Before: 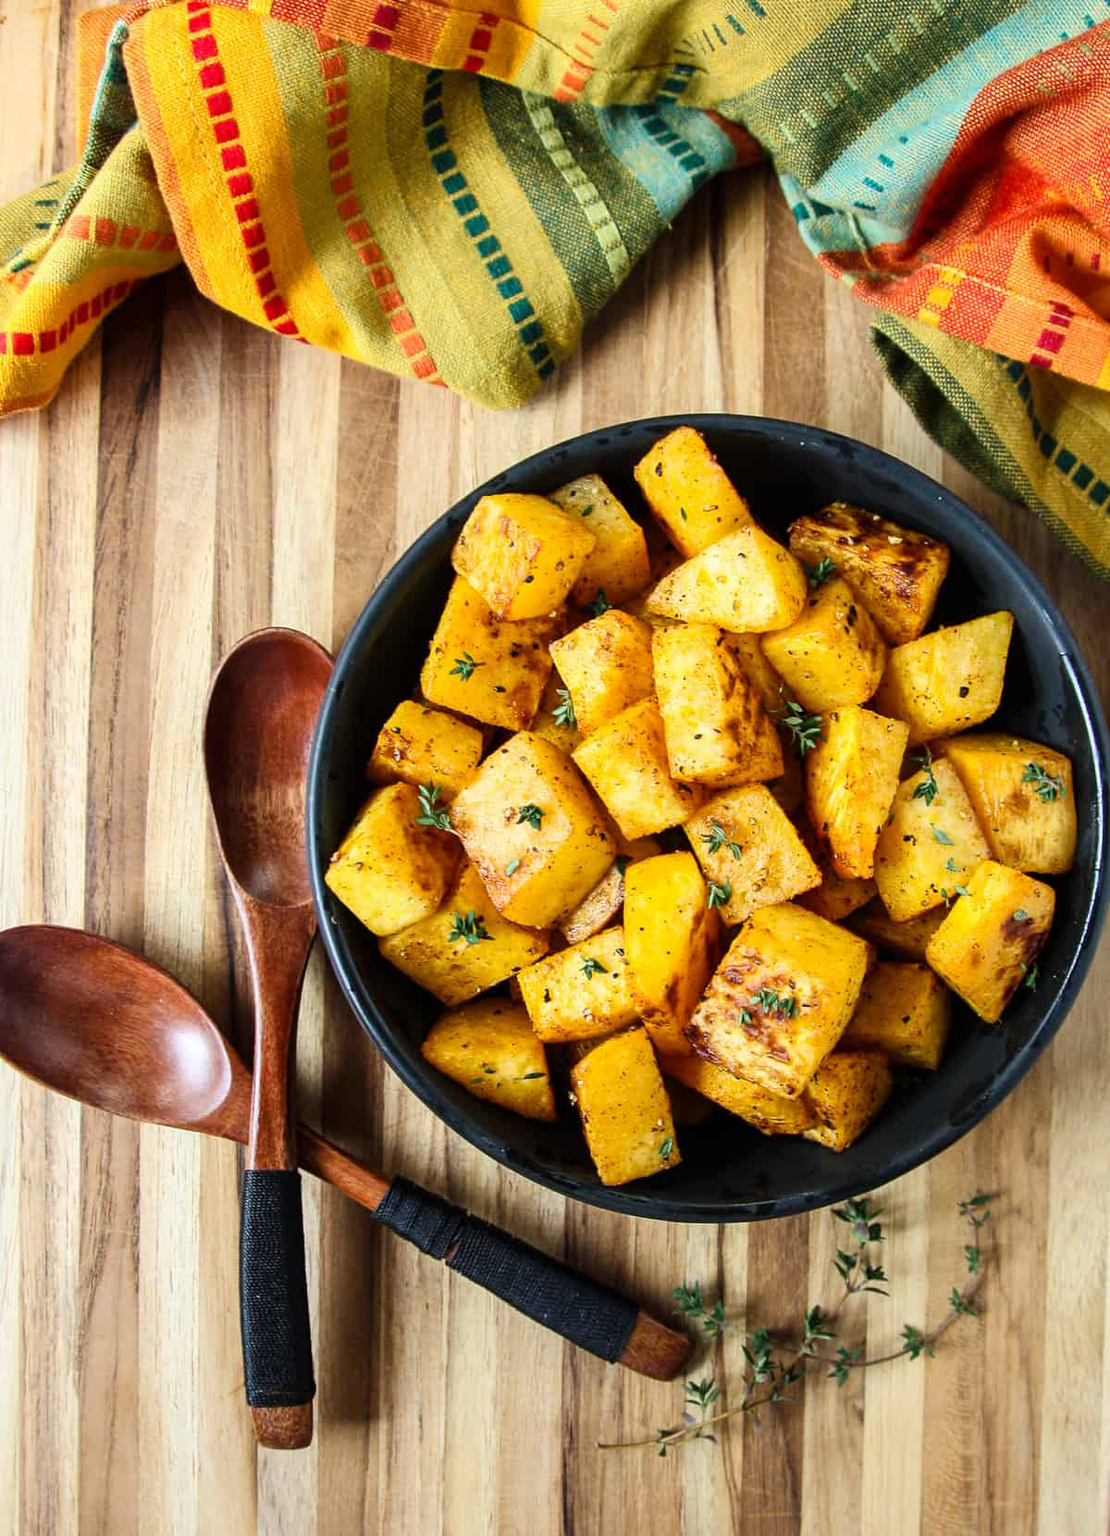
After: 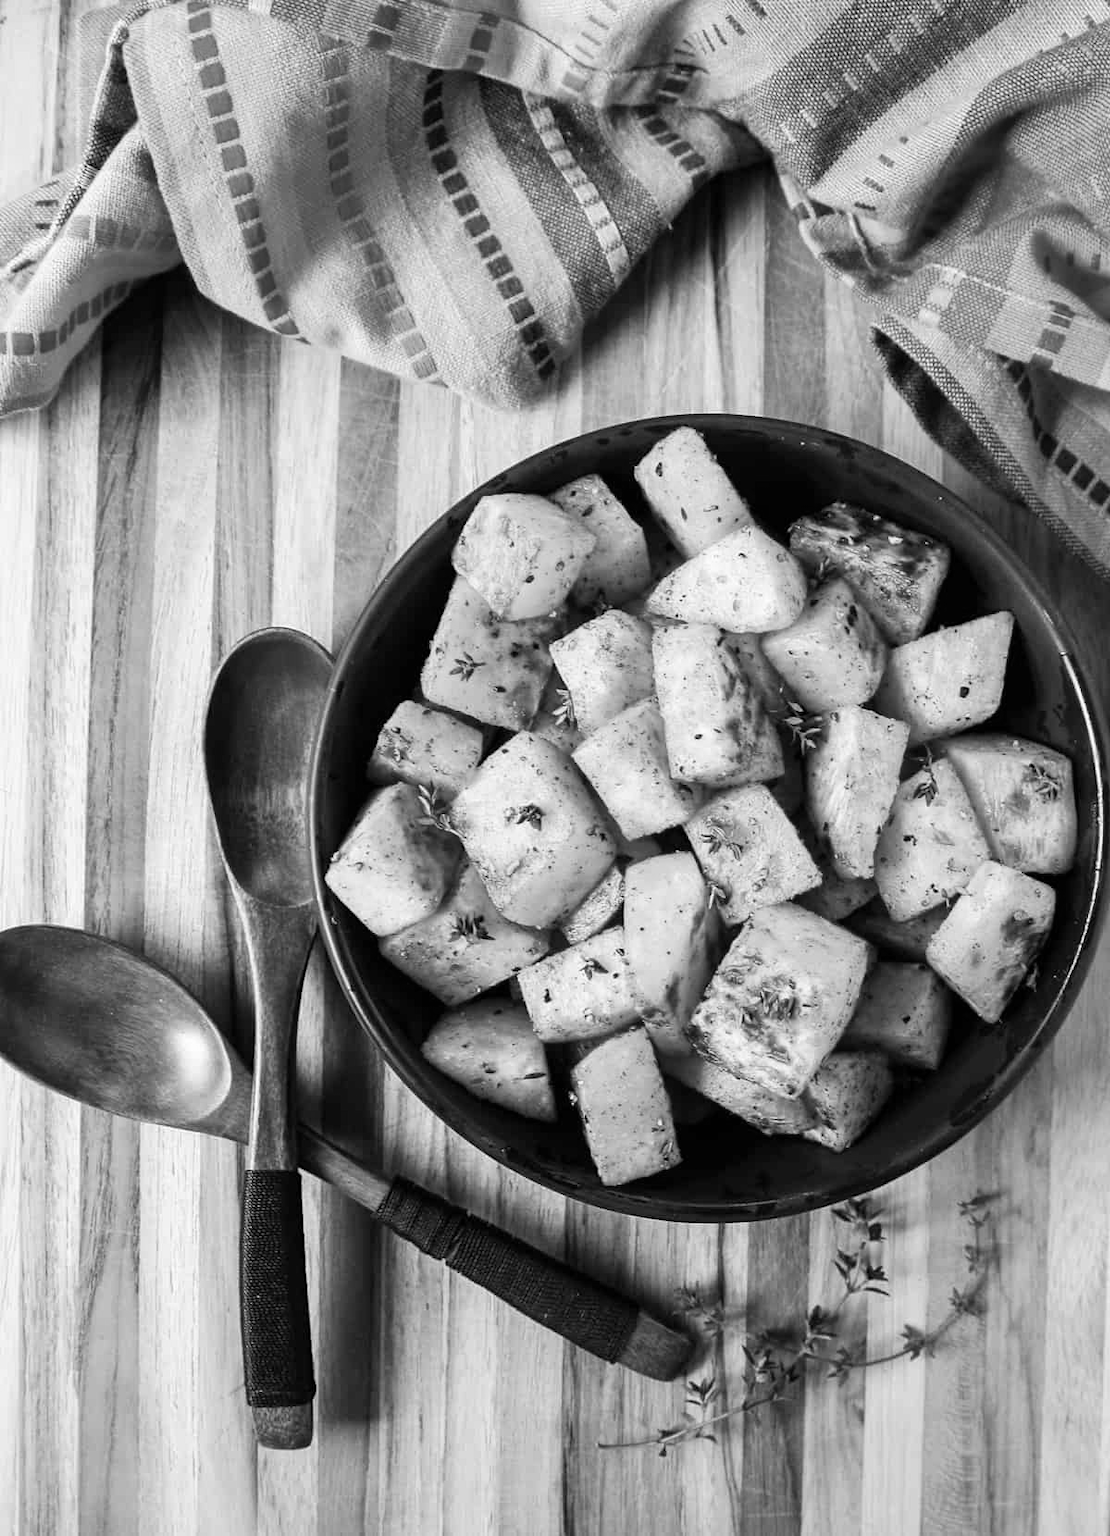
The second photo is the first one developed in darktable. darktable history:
color zones: curves: ch1 [(0, -0.014) (0.143, -0.013) (0.286, -0.013) (0.429, -0.016) (0.571, -0.019) (0.714, -0.015) (0.857, 0.002) (1, -0.014)]
